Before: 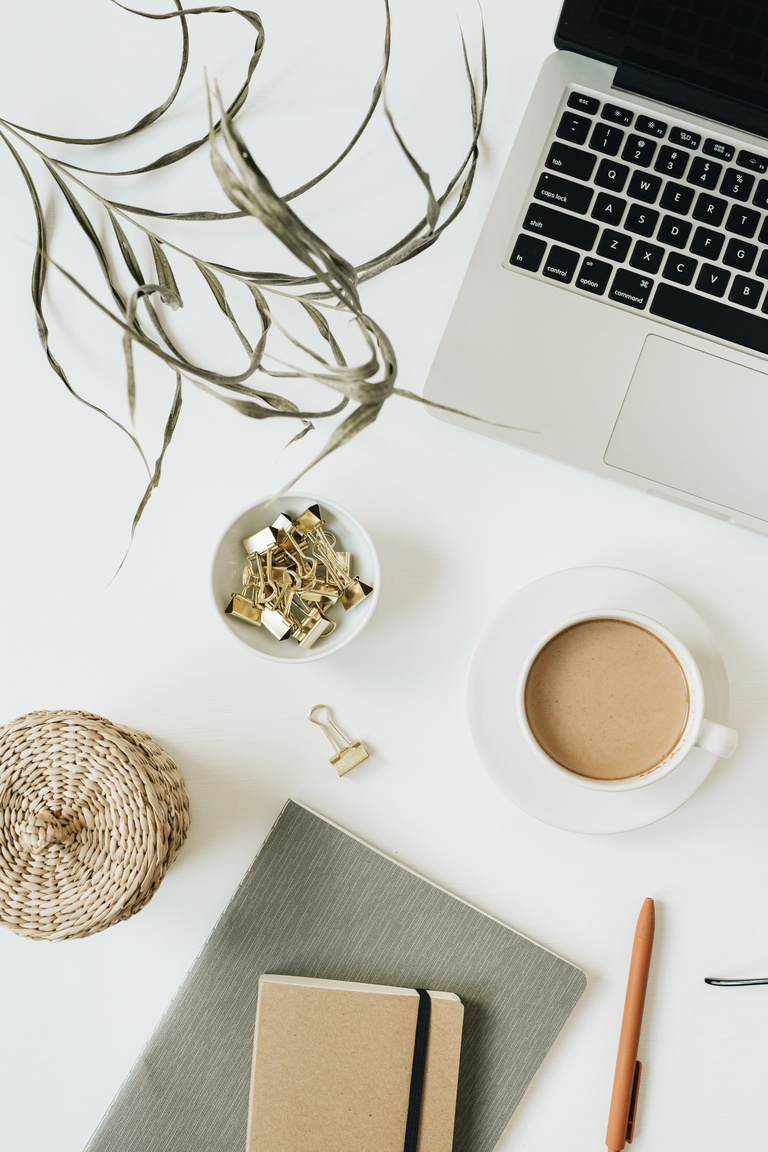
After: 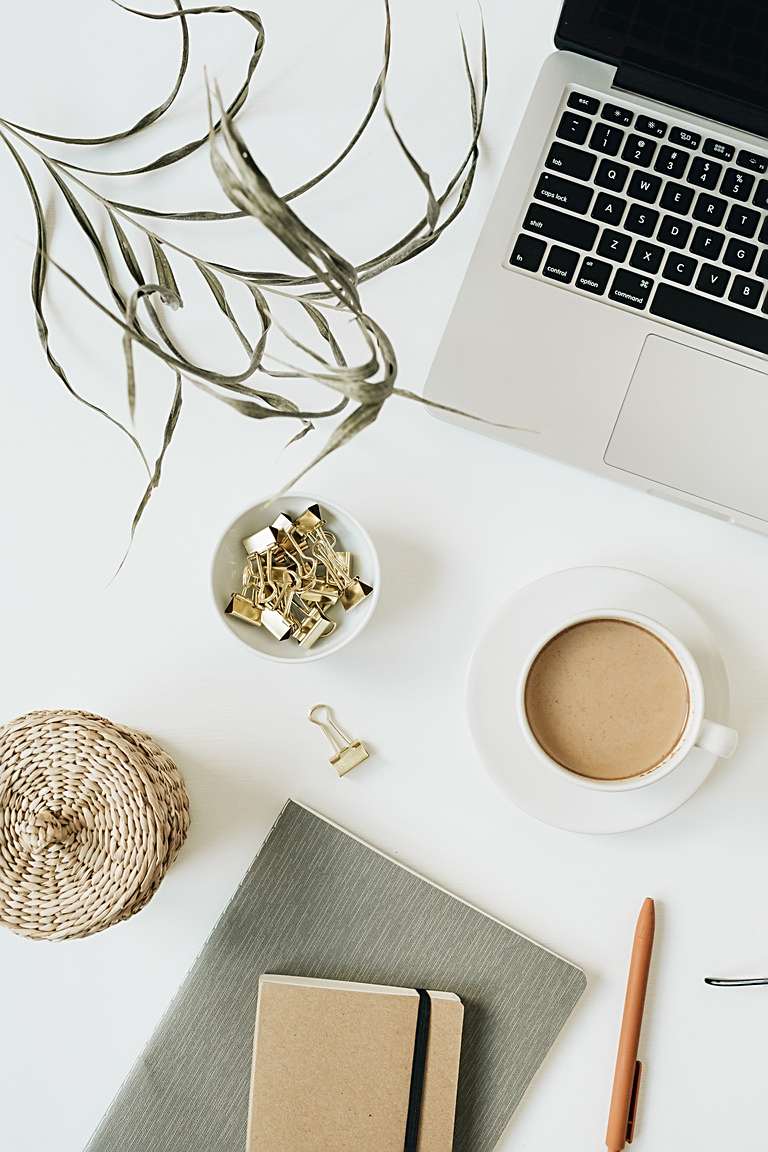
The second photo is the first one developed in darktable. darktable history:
contrast brightness saturation: contrast 0.05
sharpen: on, module defaults
